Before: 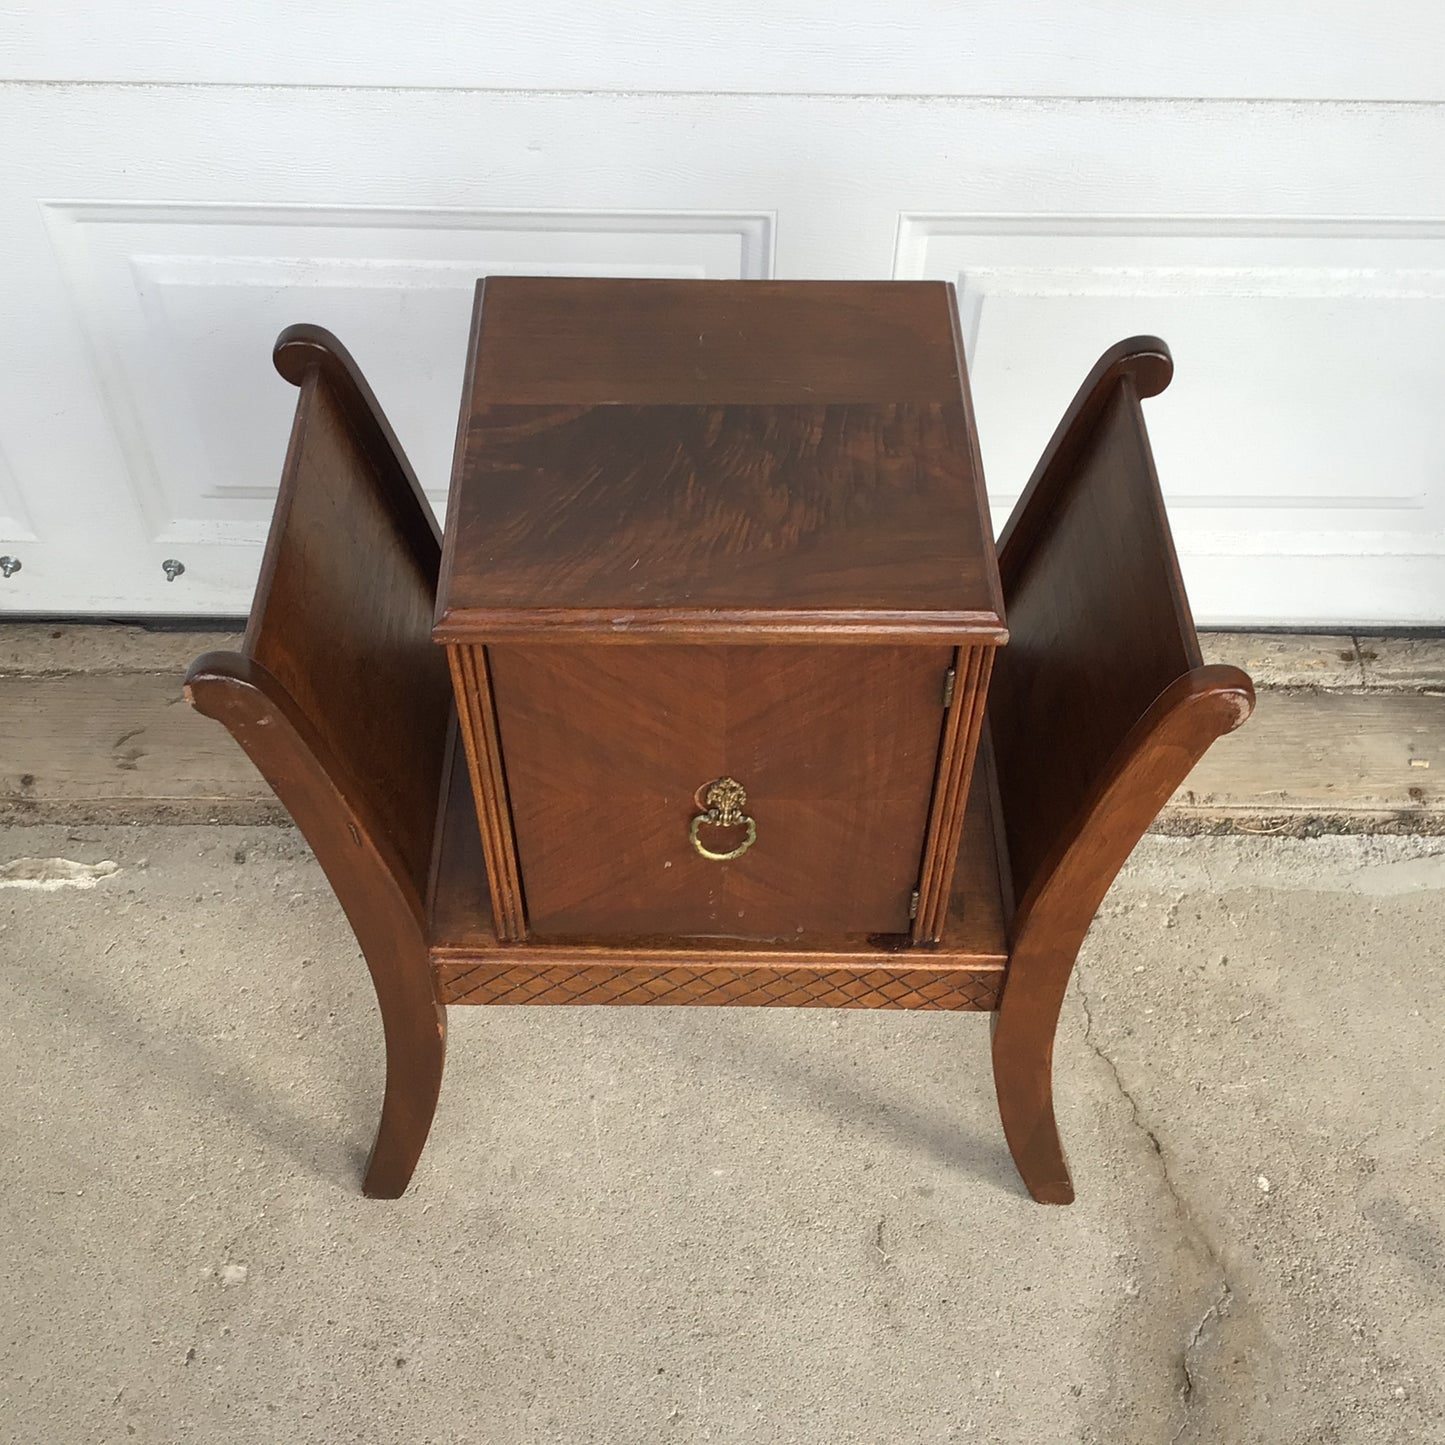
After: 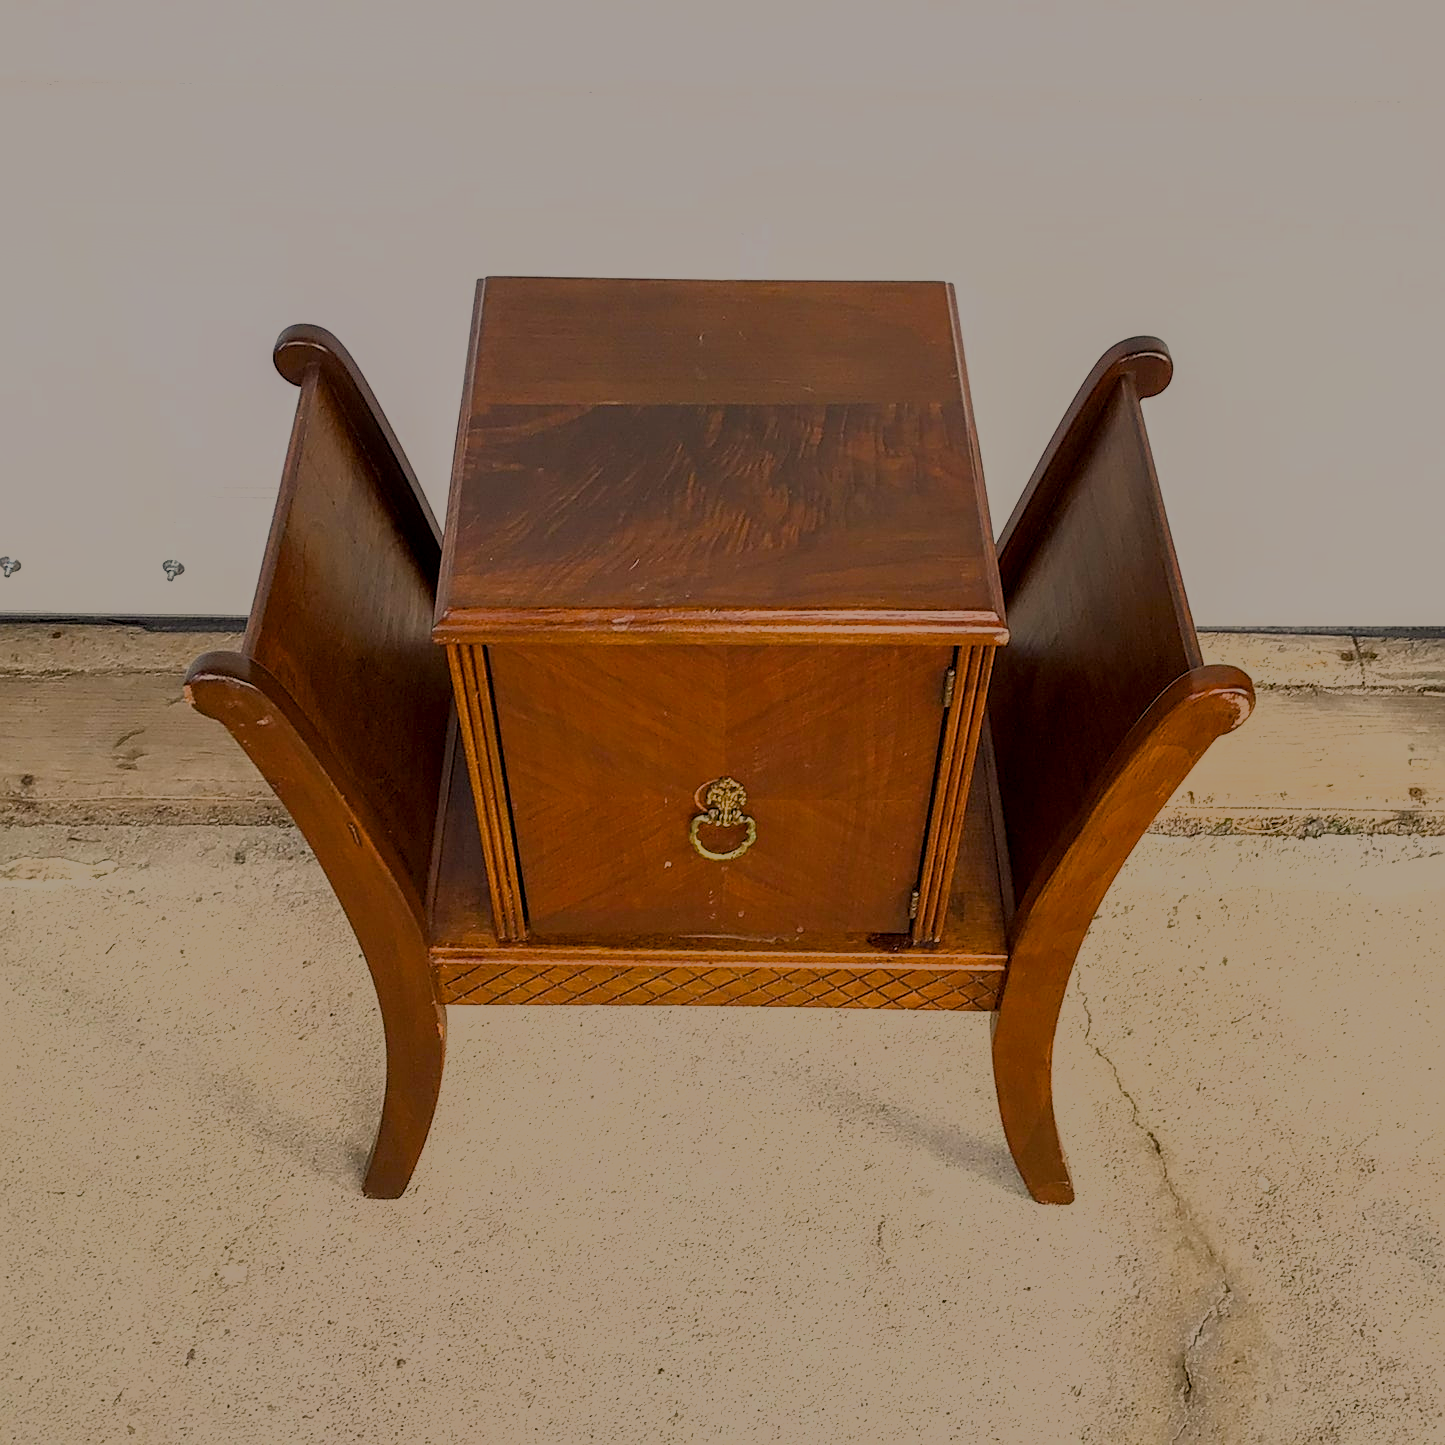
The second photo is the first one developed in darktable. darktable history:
filmic rgb: black relative exposure -13 EV, white relative exposure 4 EV, target white luminance 85.08%, hardness 6.3, latitude 42.76%, contrast 0.86, shadows ↔ highlights balance 7.96%, preserve chrominance max RGB, color science v6 (2022), contrast in shadows safe, contrast in highlights safe
sharpen: on, module defaults
color balance rgb: shadows lift › chroma 1.009%, shadows lift › hue 30.12°, highlights gain › chroma 3.102%, highlights gain › hue 60.17°, perceptual saturation grading › global saturation 26.949%, perceptual saturation grading › highlights -28.769%, perceptual saturation grading › mid-tones 15.415%, perceptual saturation grading › shadows 32.807%, global vibrance 20.273%
local contrast: on, module defaults
